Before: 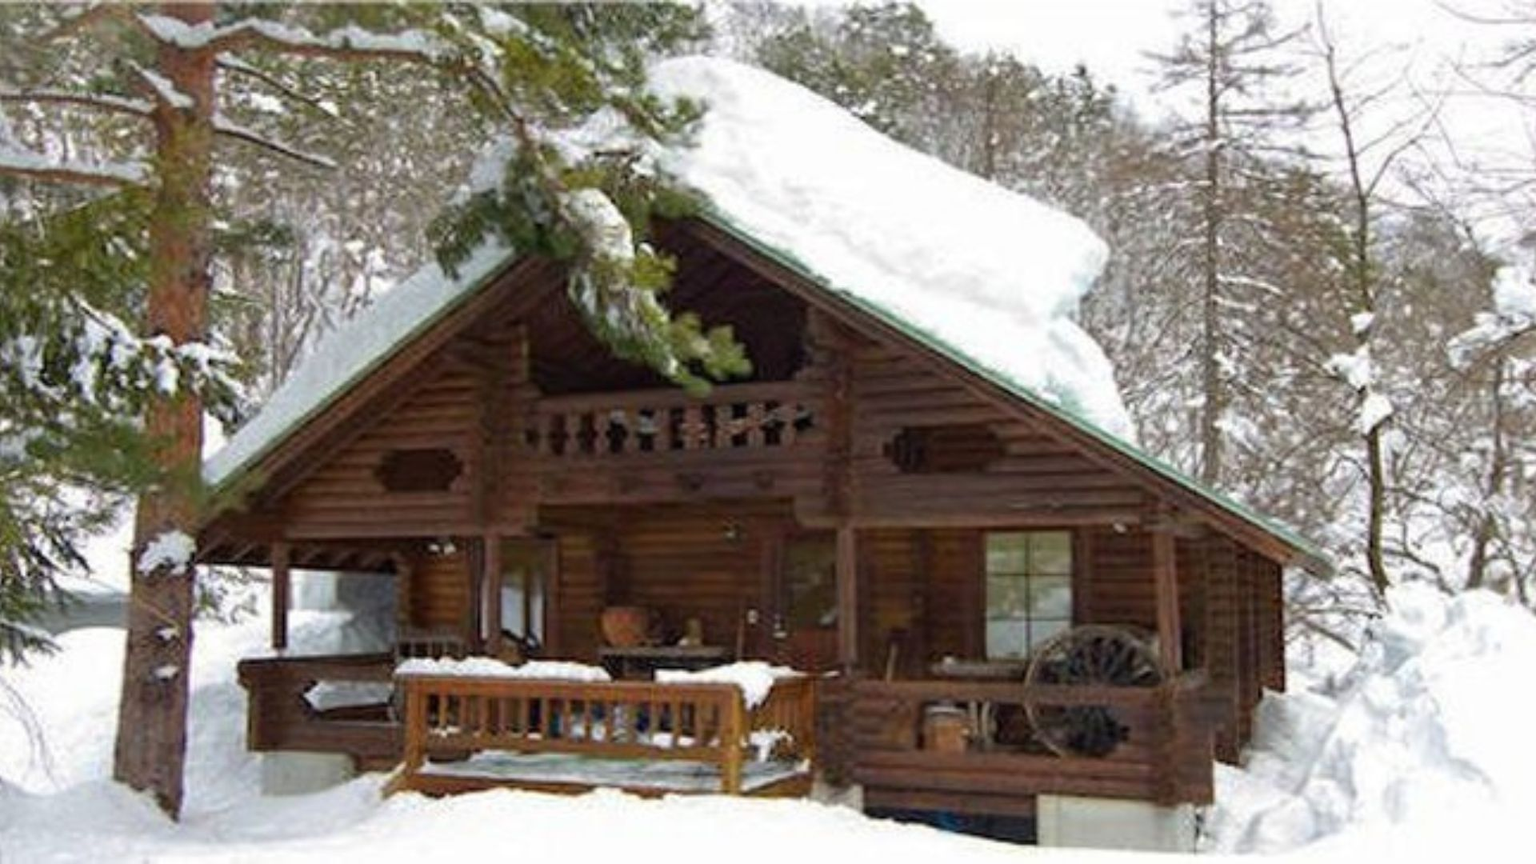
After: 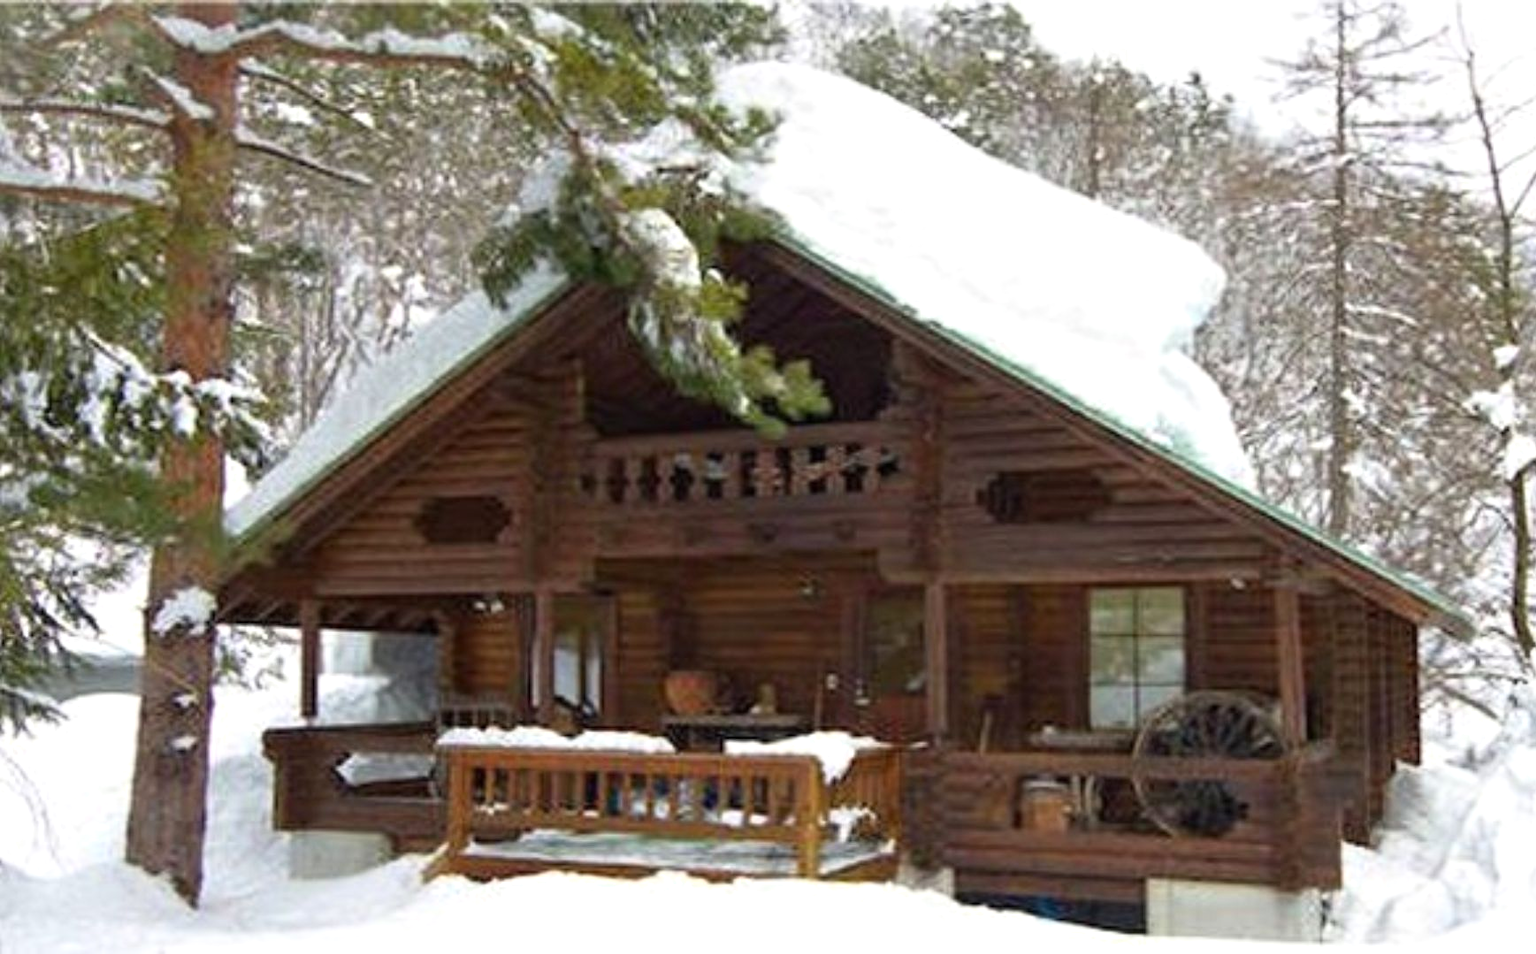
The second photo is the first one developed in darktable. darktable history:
shadows and highlights: shadows 1.37, highlights 38.24
exposure: exposure 0.189 EV, compensate highlight preservation false
crop: right 9.493%, bottom 0.04%
